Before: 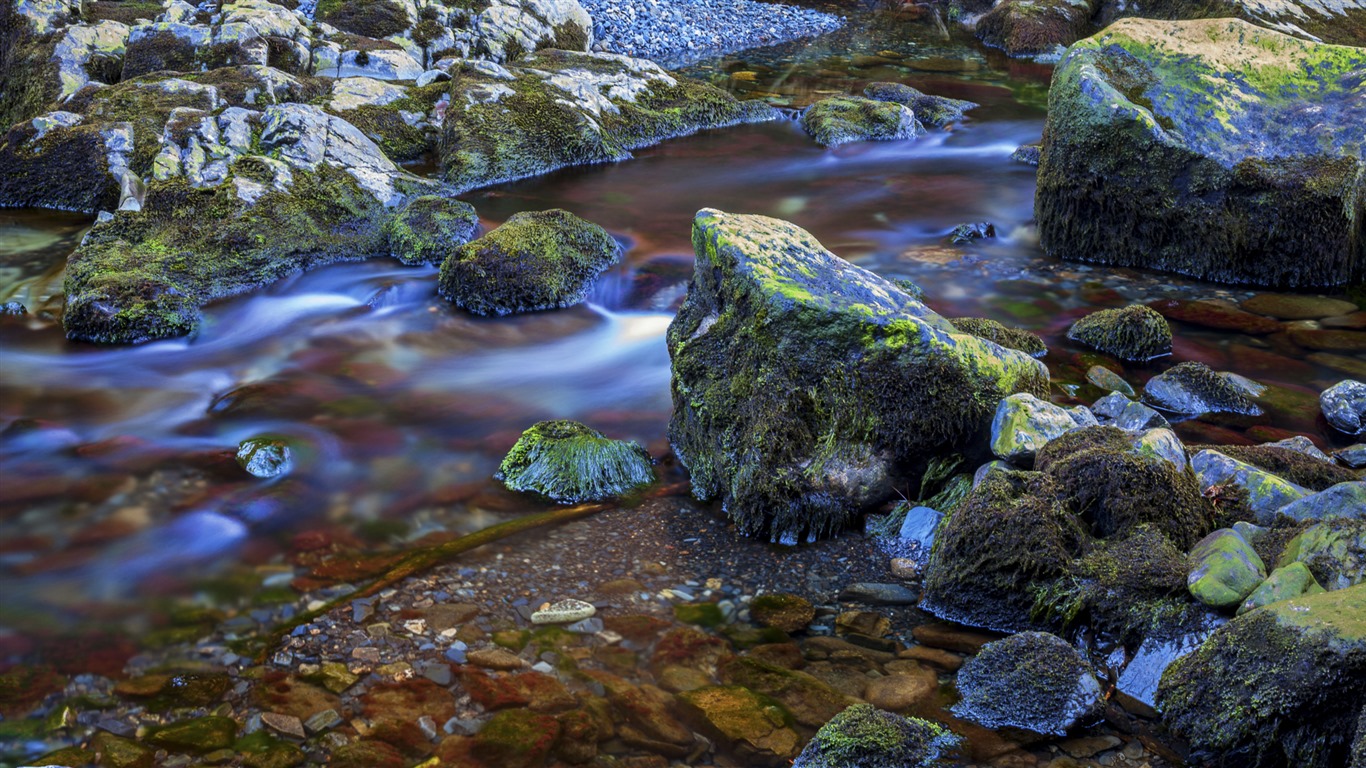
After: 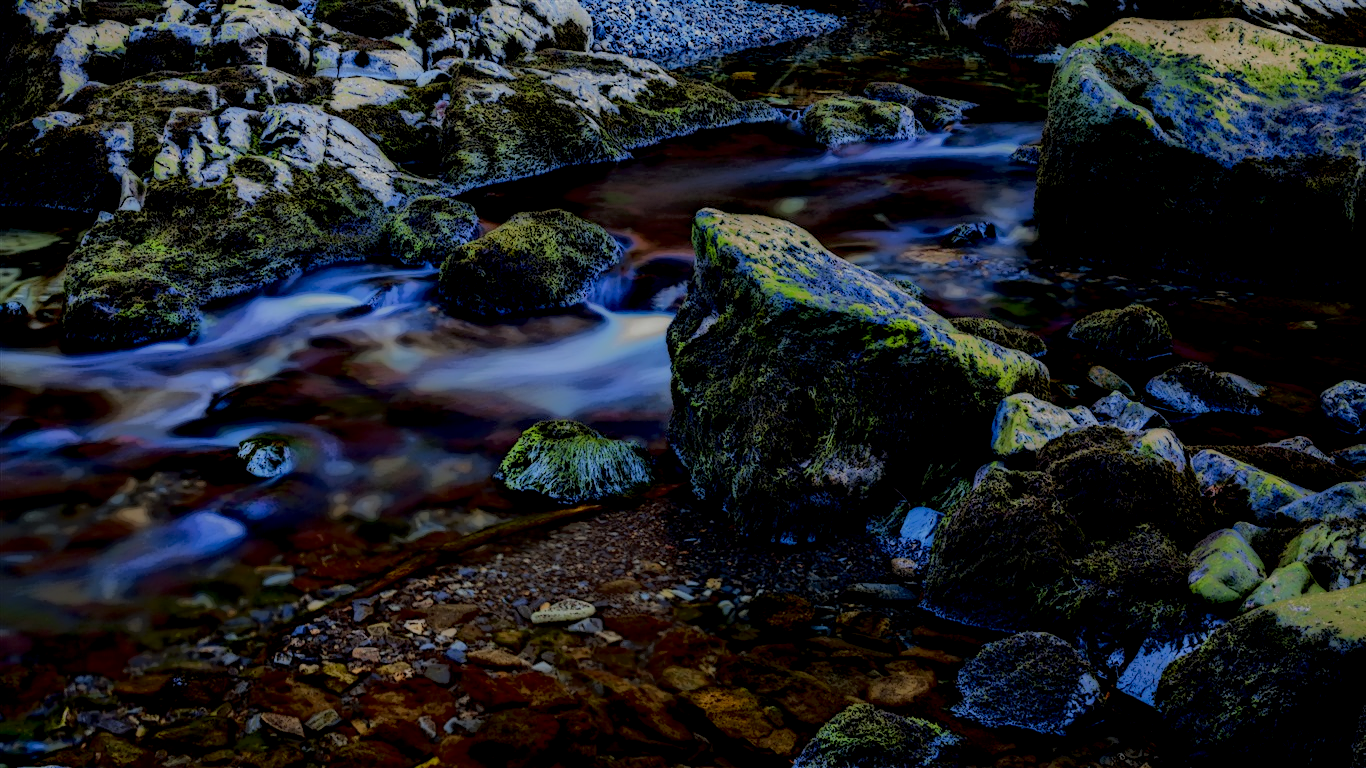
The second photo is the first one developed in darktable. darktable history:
tone curve: curves: ch0 [(0, 0) (0.003, 0.002) (0.011, 0.008) (0.025, 0.017) (0.044, 0.027) (0.069, 0.037) (0.1, 0.052) (0.136, 0.074) (0.177, 0.11) (0.224, 0.155) (0.277, 0.237) (0.335, 0.34) (0.399, 0.467) (0.468, 0.584) (0.543, 0.683) (0.623, 0.762) (0.709, 0.827) (0.801, 0.888) (0.898, 0.947) (1, 1)], color space Lab, independent channels
local contrast: highlights 5%, shadows 192%, detail 164%, midtone range 0.004
